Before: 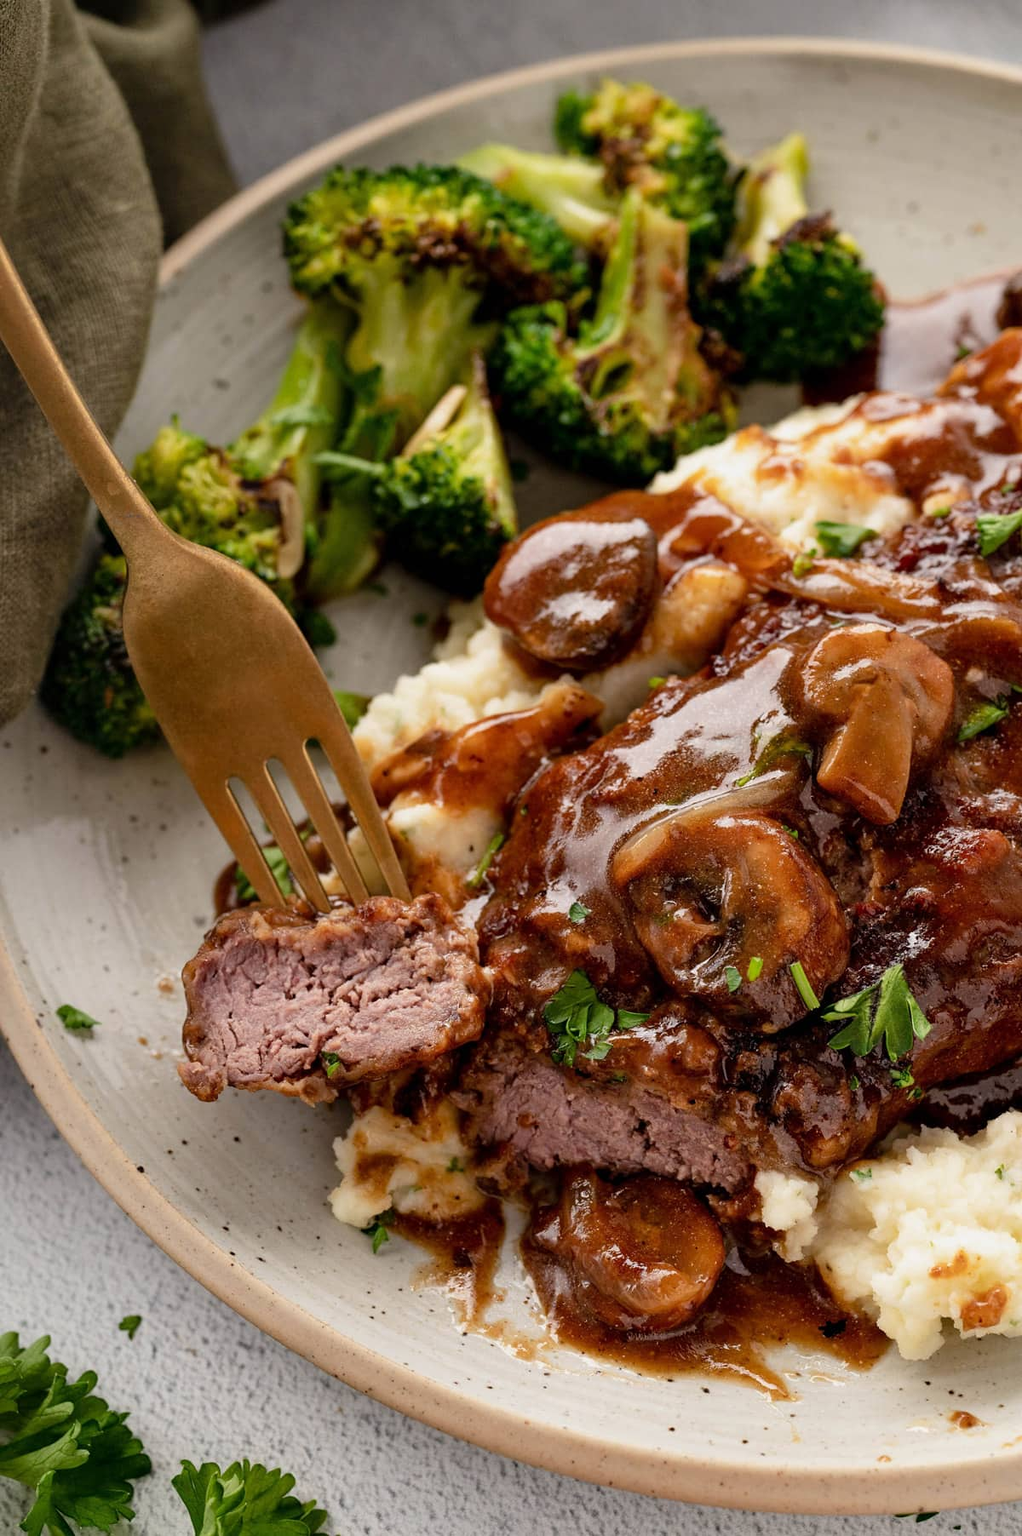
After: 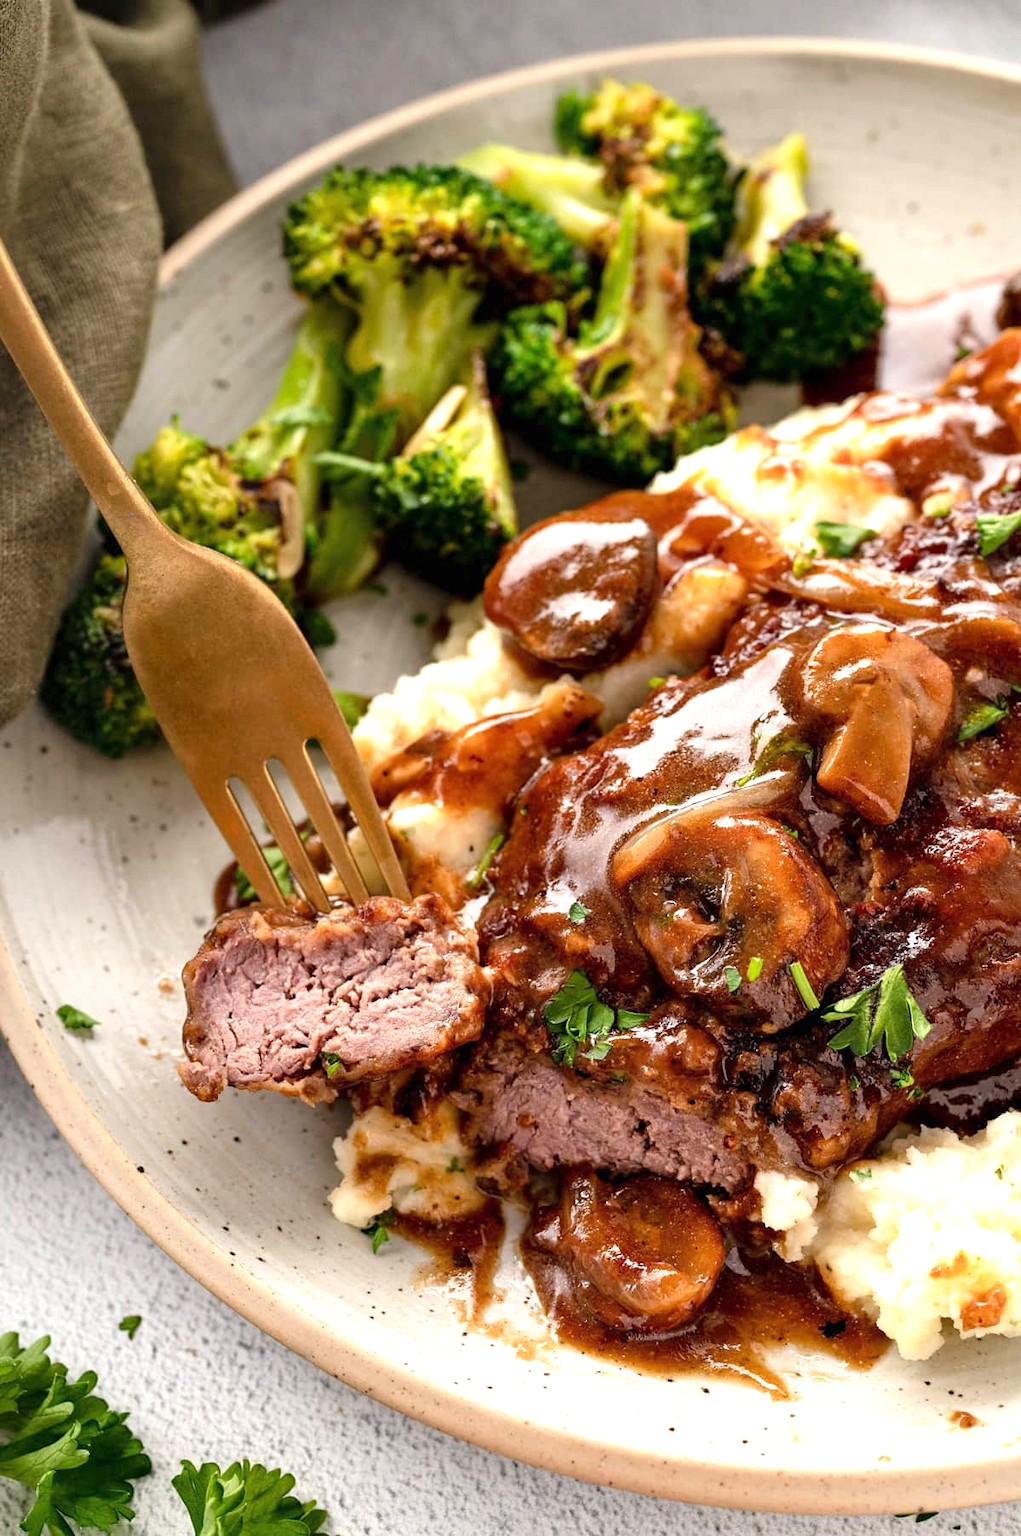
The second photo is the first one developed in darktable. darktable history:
exposure: exposure 0.794 EV, compensate exposure bias true, compensate highlight preservation false
